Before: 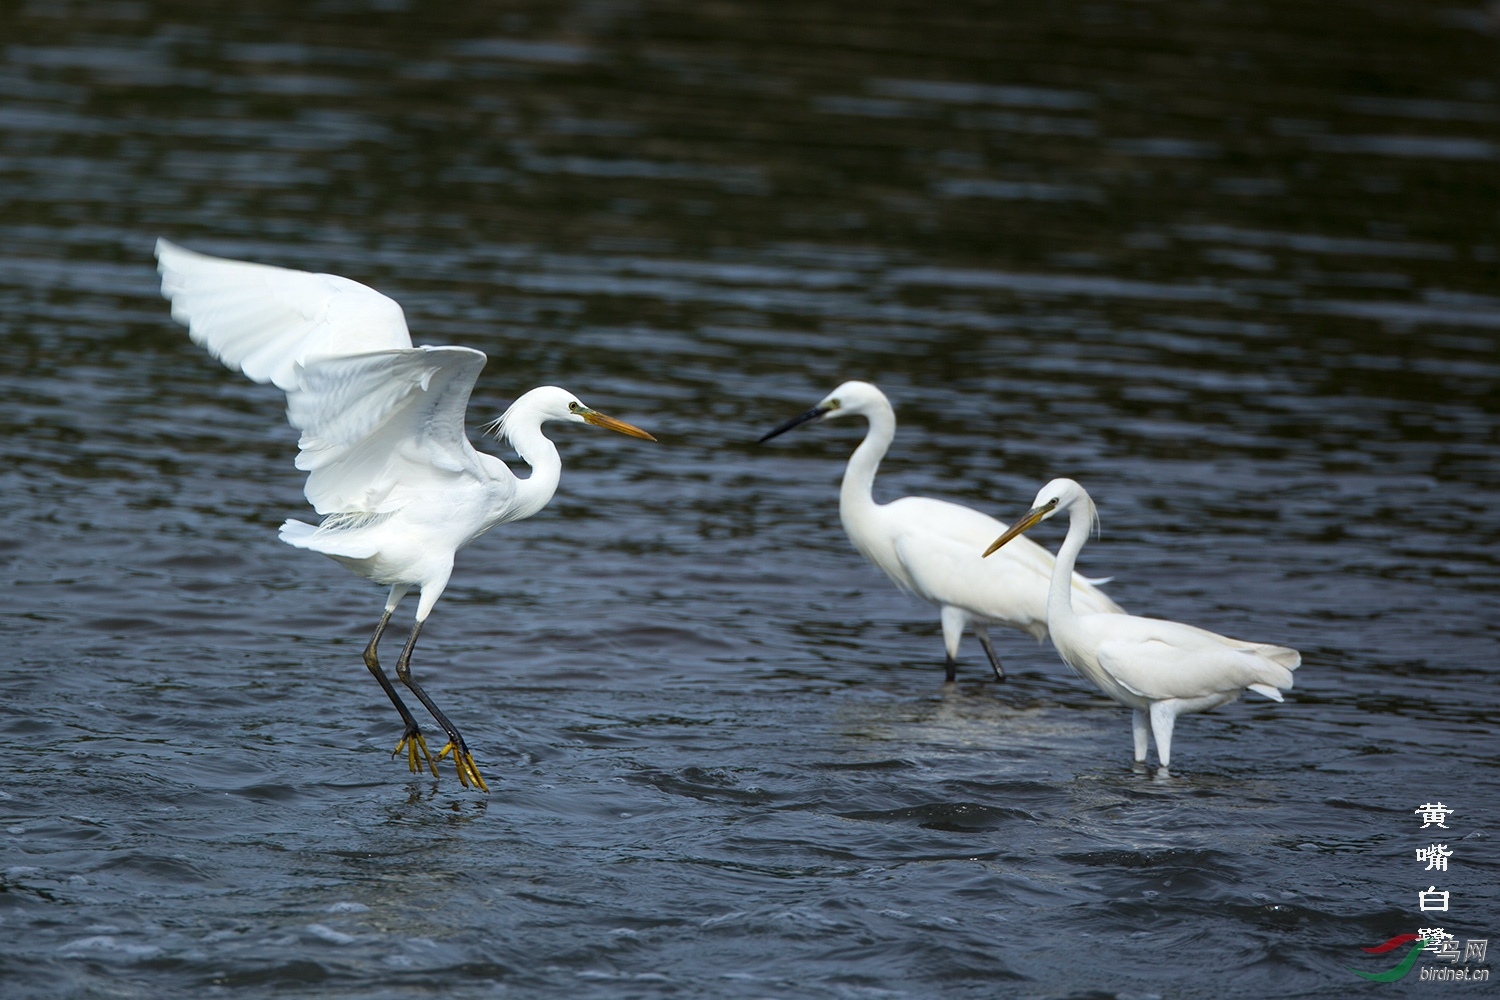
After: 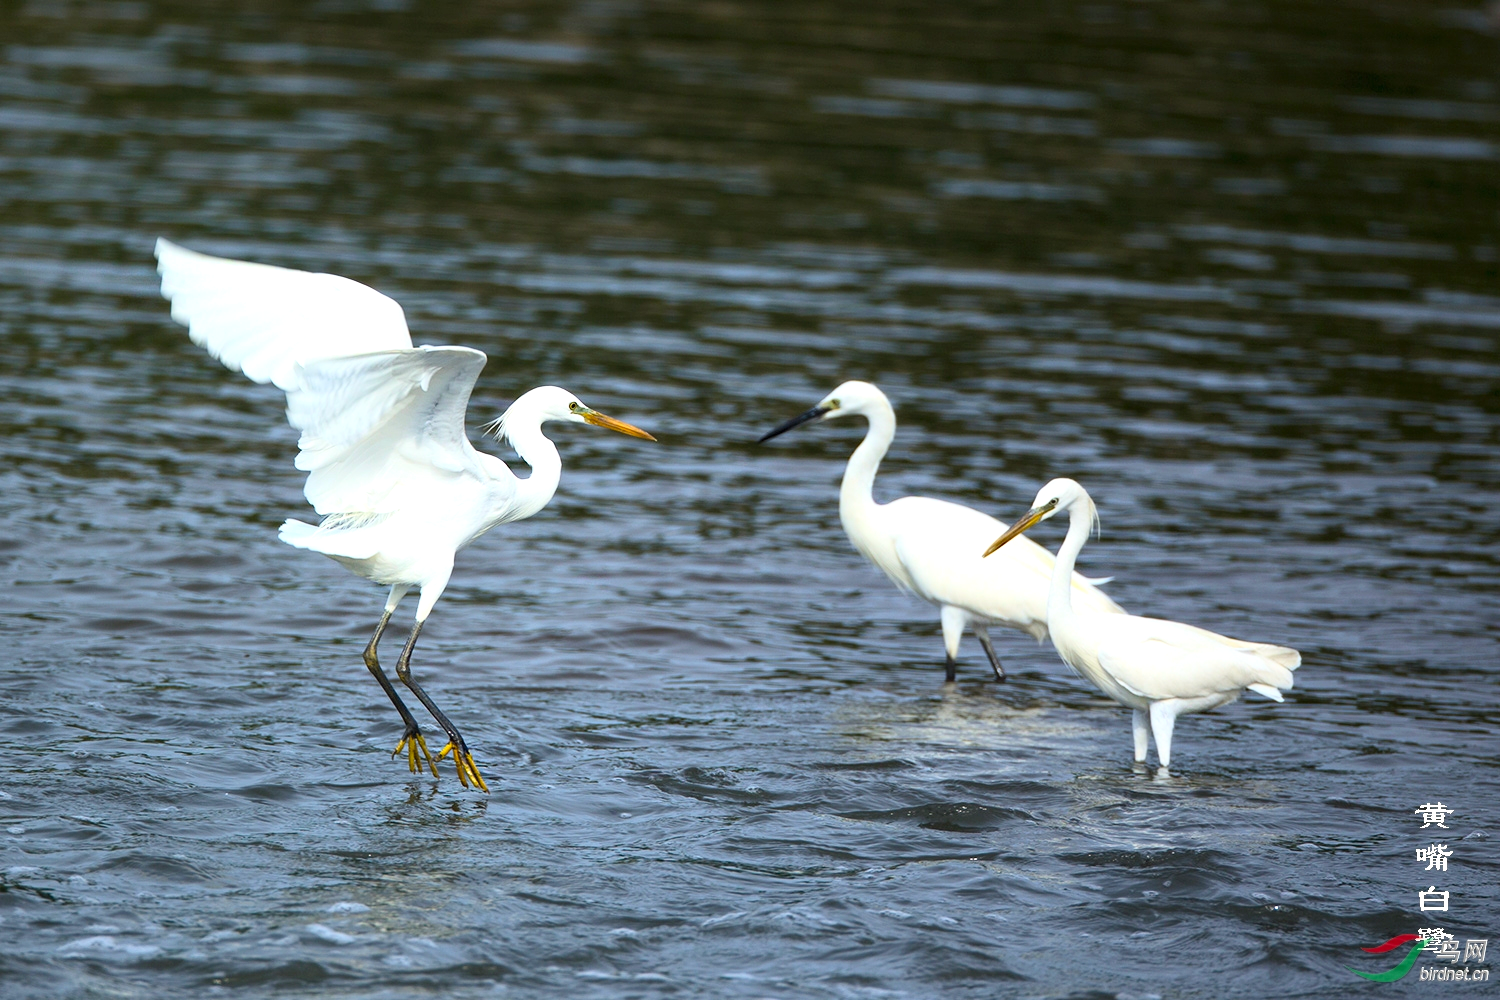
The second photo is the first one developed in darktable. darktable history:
contrast brightness saturation: contrast 0.196, brightness 0.169, saturation 0.229
color correction: highlights b* 2.9
exposure: black level correction 0.001, exposure 0.5 EV, compensate highlight preservation false
